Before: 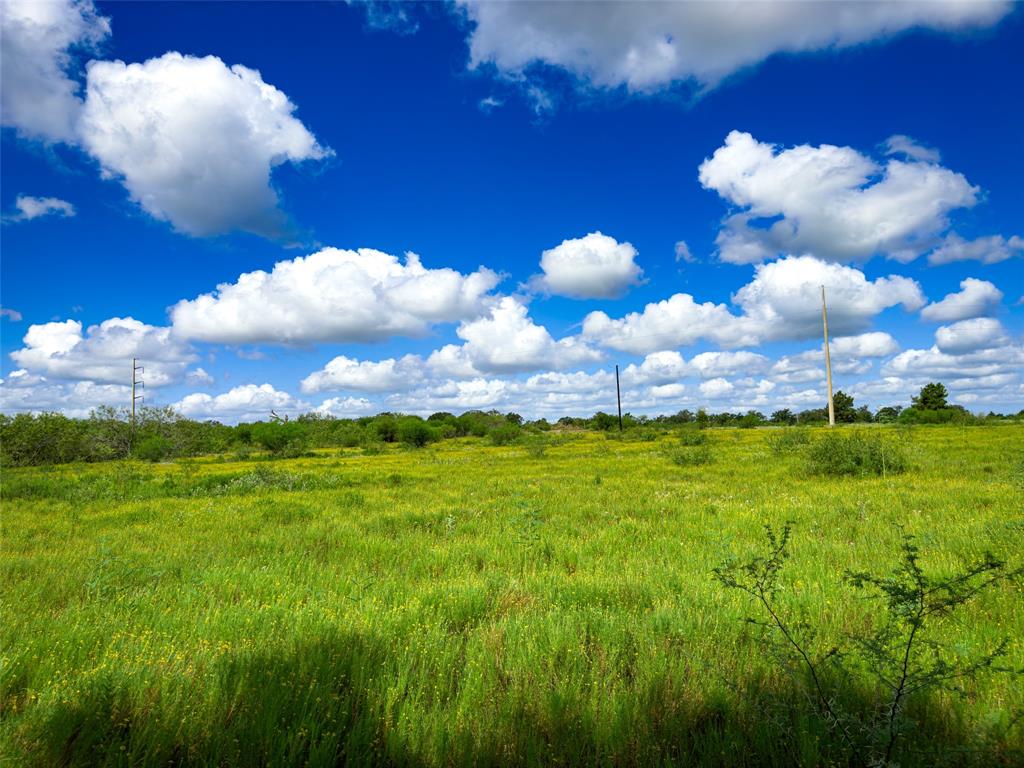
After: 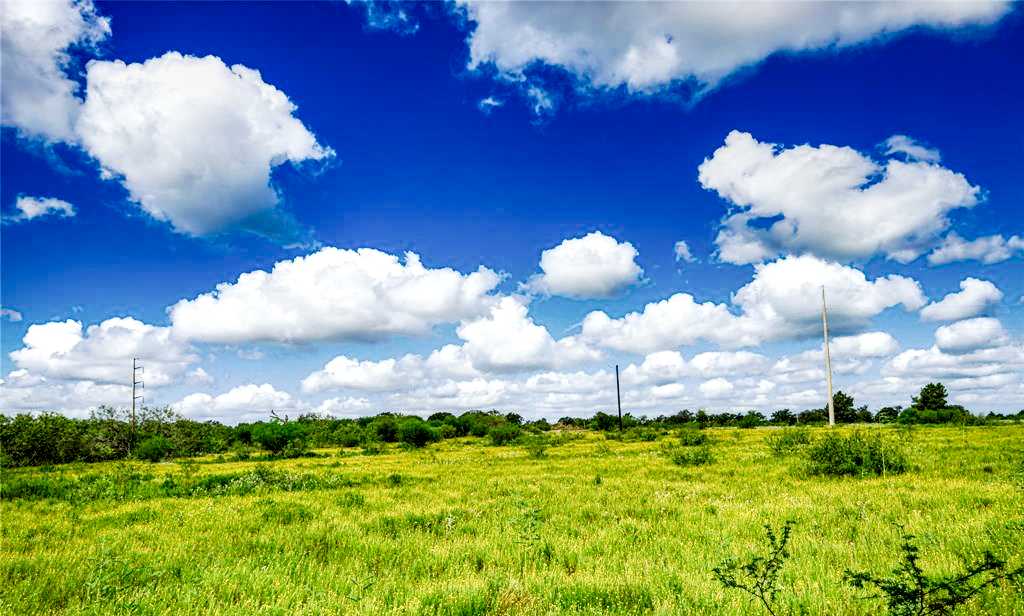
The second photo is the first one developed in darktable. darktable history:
crop: bottom 19.724%
tone curve: curves: ch0 [(0, 0.017) (0.091, 0.04) (0.296, 0.276) (0.439, 0.482) (0.64, 0.729) (0.785, 0.817) (0.995, 0.917)]; ch1 [(0, 0) (0.384, 0.365) (0.463, 0.447) (0.486, 0.474) (0.503, 0.497) (0.526, 0.52) (0.555, 0.564) (0.578, 0.589) (0.638, 0.66) (0.766, 0.773) (1, 1)]; ch2 [(0, 0) (0.374, 0.344) (0.446, 0.443) (0.501, 0.509) (0.528, 0.522) (0.569, 0.593) (0.61, 0.646) (0.666, 0.688) (1, 1)], preserve colors none
local contrast: highlights 65%, shadows 53%, detail 168%, midtone range 0.513
color balance rgb: perceptual saturation grading › global saturation -12.461%, global vibrance 20%
